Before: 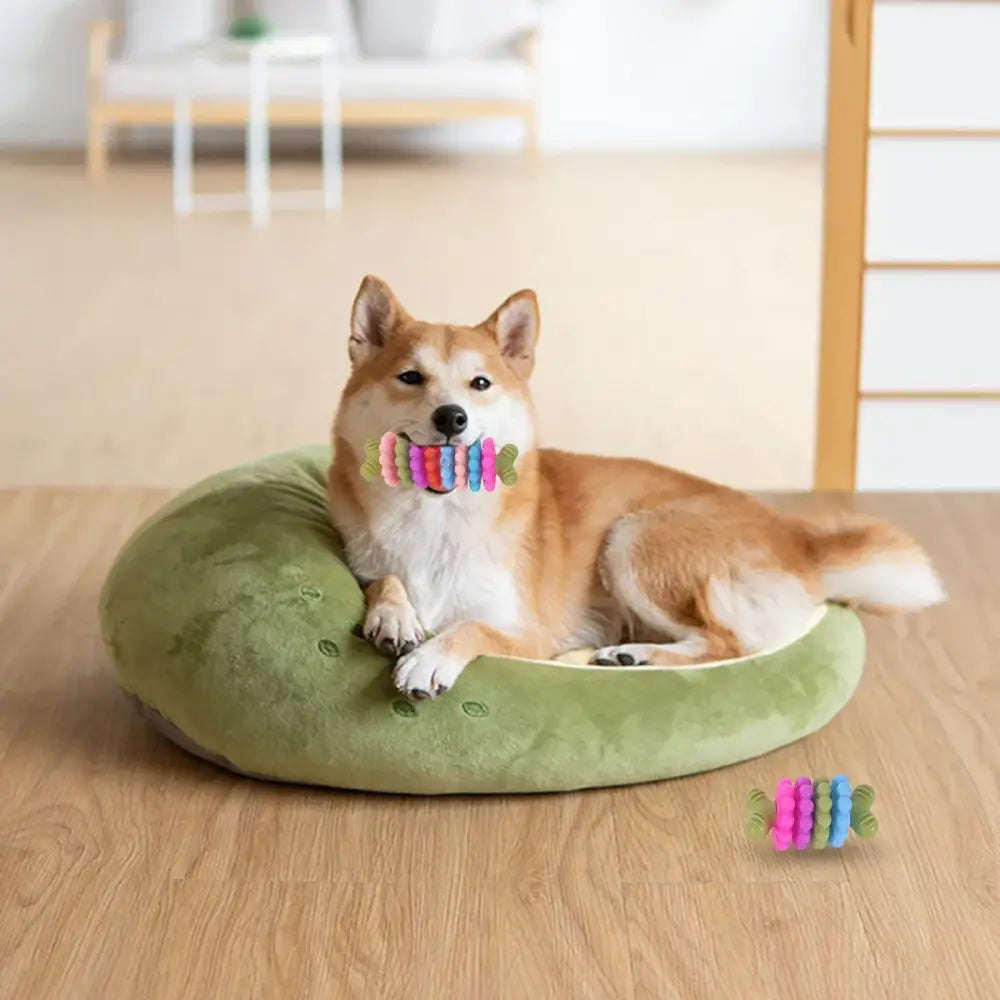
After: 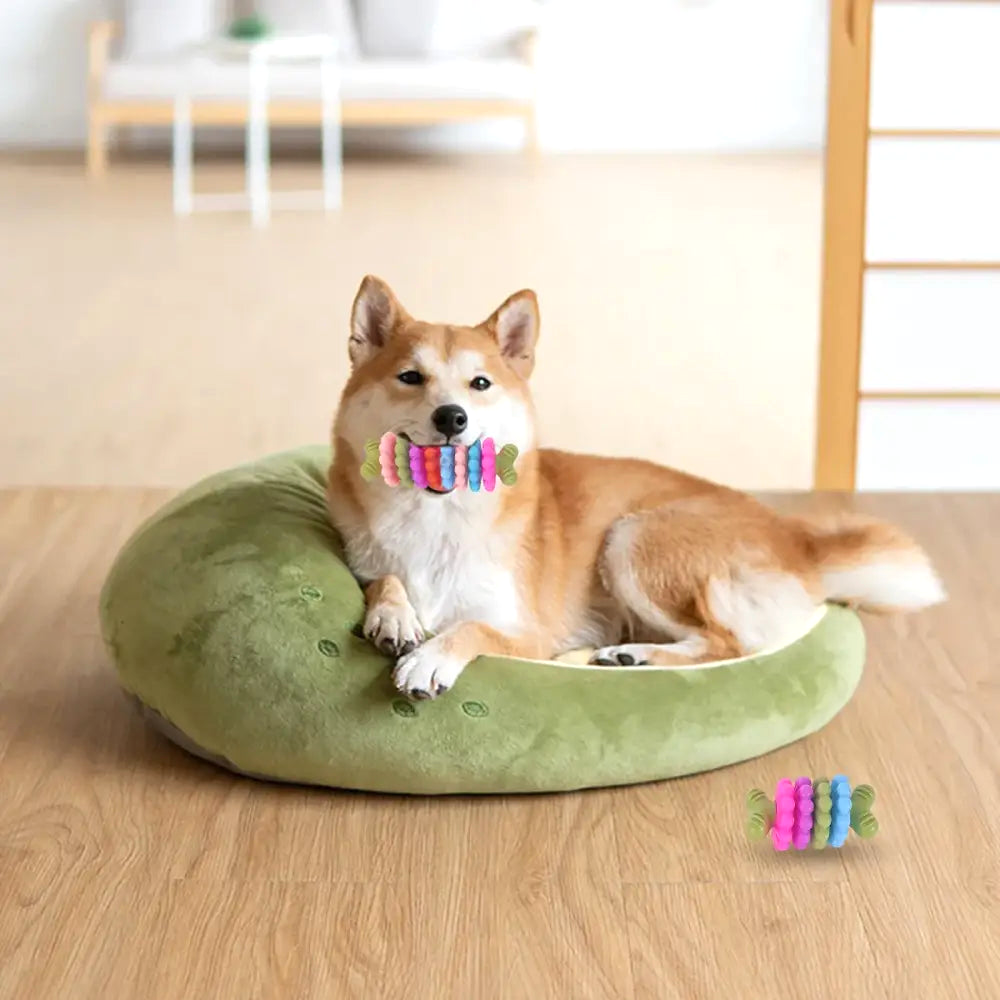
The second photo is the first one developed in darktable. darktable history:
exposure: exposure 0.208 EV, compensate exposure bias true, compensate highlight preservation false
